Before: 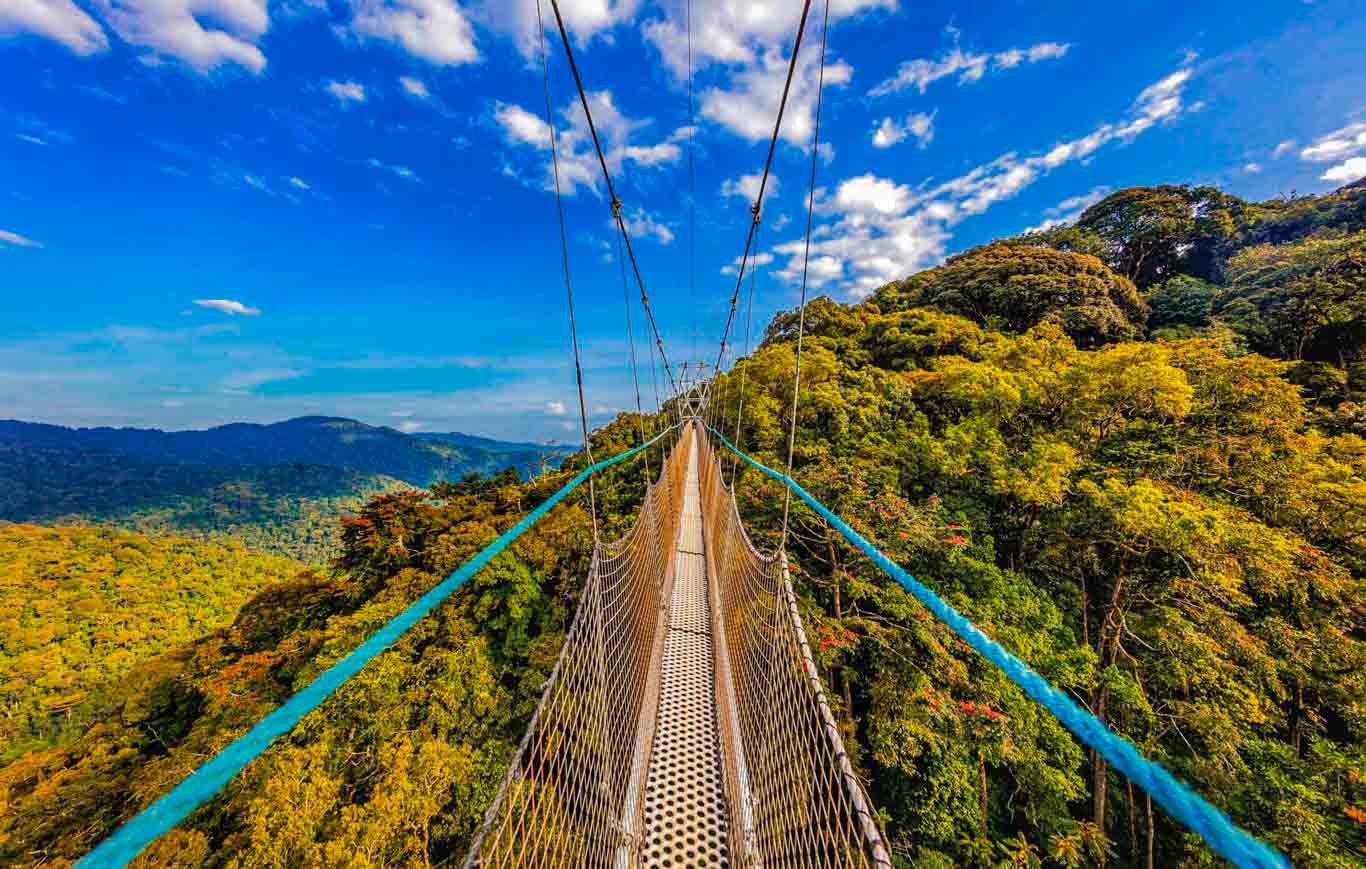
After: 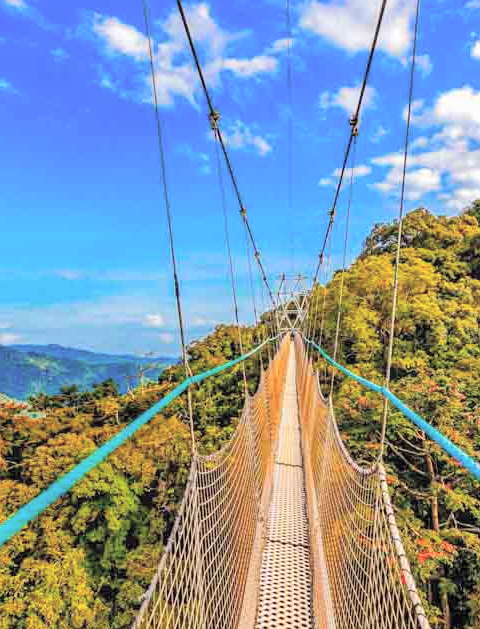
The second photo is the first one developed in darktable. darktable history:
crop and rotate: left 29.476%, top 10.214%, right 35.32%, bottom 17.333%
global tonemap: drago (0.7, 100)
